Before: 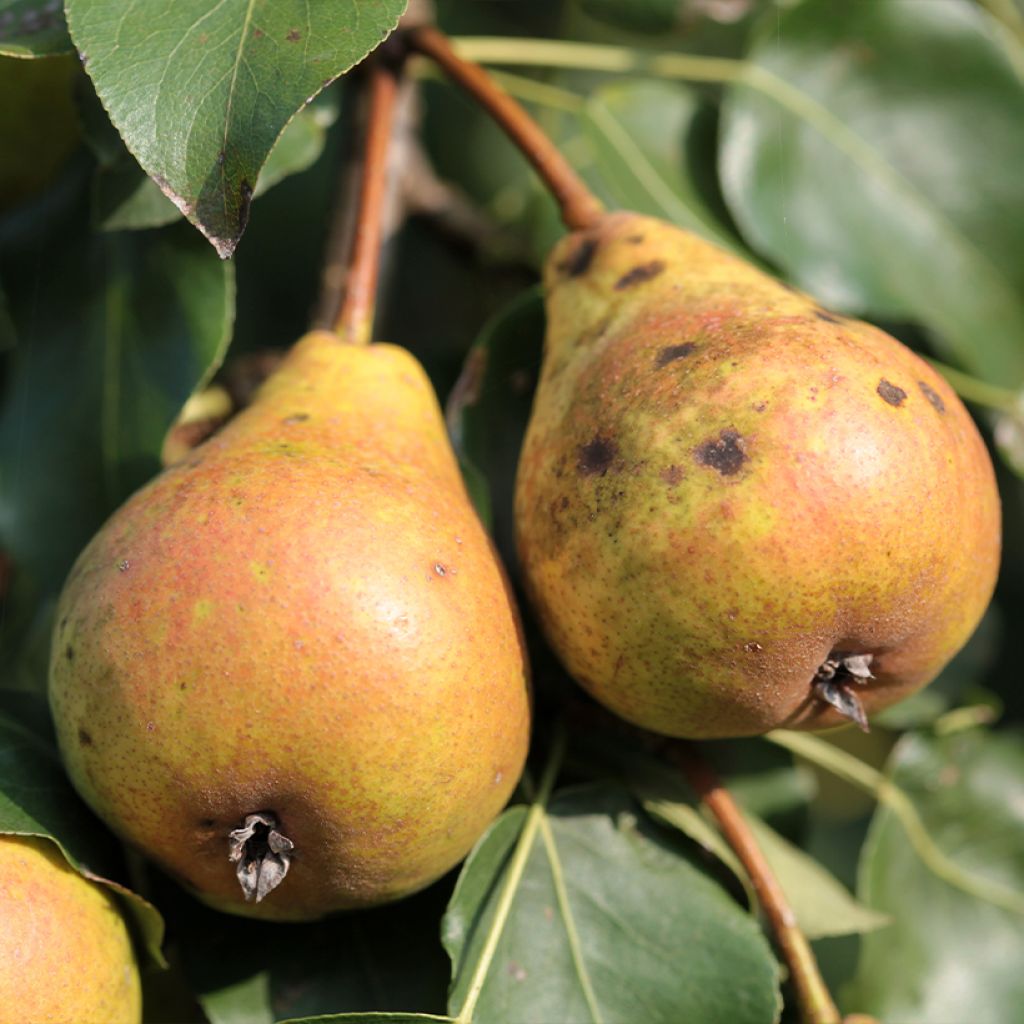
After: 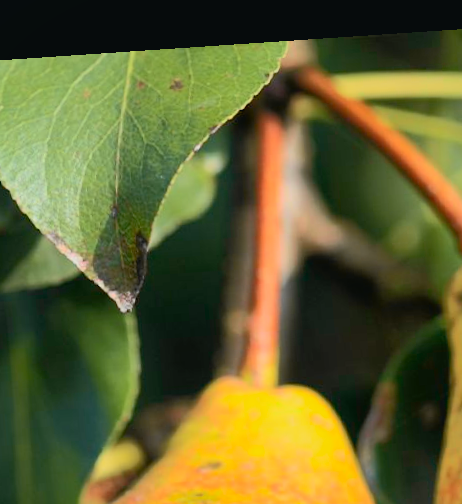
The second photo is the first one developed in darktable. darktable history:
shadows and highlights: on, module defaults
tone curve: curves: ch0 [(0, 0.015) (0.037, 0.022) (0.131, 0.116) (0.316, 0.345) (0.49, 0.615) (0.677, 0.82) (0.813, 0.891) (1, 0.955)]; ch1 [(0, 0) (0.366, 0.367) (0.475, 0.462) (0.494, 0.496) (0.504, 0.497) (0.554, 0.571) (0.618, 0.668) (1, 1)]; ch2 [(0, 0) (0.333, 0.346) (0.375, 0.375) (0.435, 0.424) (0.476, 0.492) (0.502, 0.499) (0.525, 0.522) (0.558, 0.575) (0.614, 0.656) (1, 1)], color space Lab, independent channels, preserve colors none
rotate and perspective: rotation -4.2°, shear 0.006, automatic cropping off
crop and rotate: left 10.817%, top 0.062%, right 47.194%, bottom 53.626%
